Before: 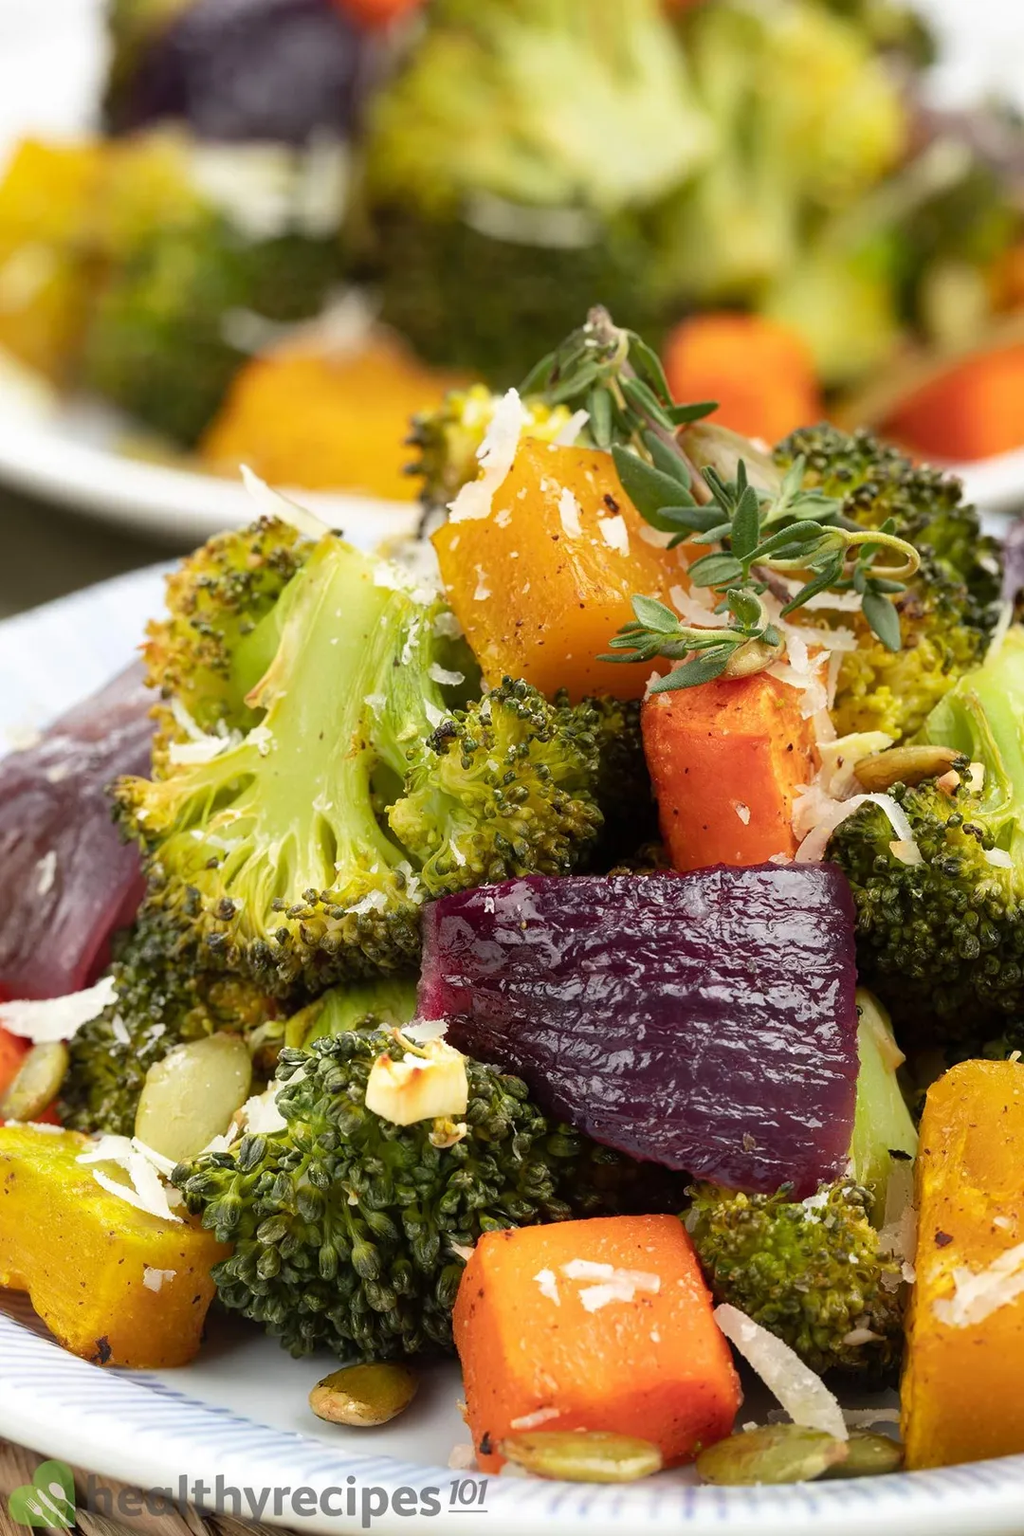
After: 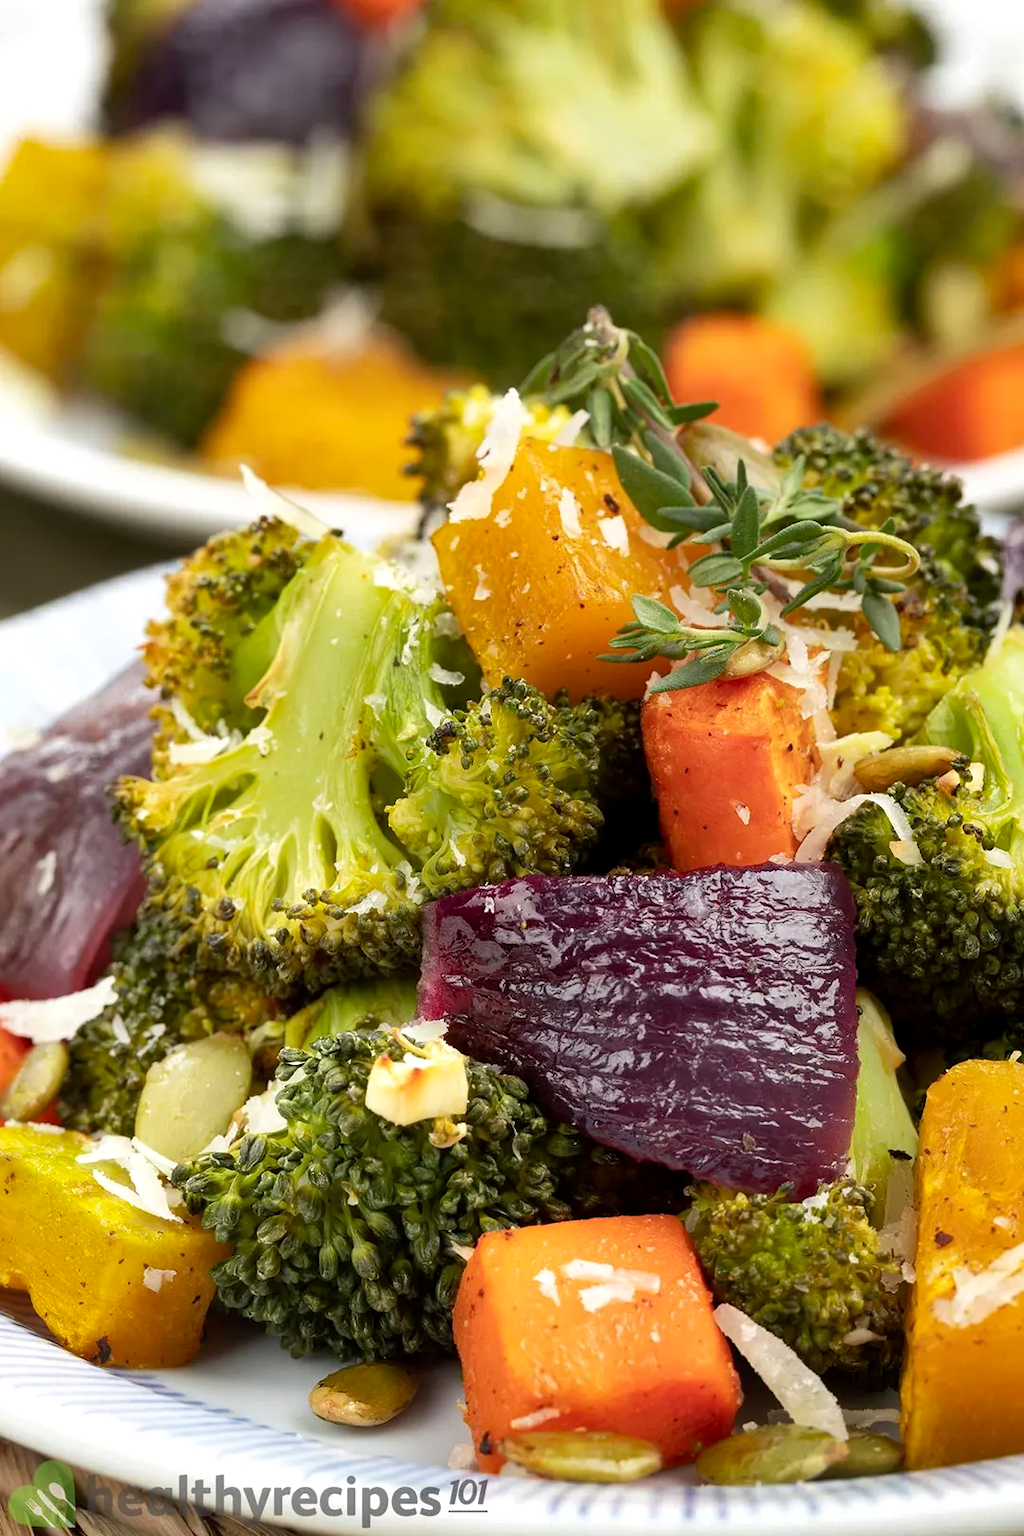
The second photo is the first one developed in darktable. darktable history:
shadows and highlights: shadows 43.71, white point adjustment -1.46, soften with gaussian
exposure: black level correction 0.002, exposure 0.15 EV, compensate highlight preservation false
